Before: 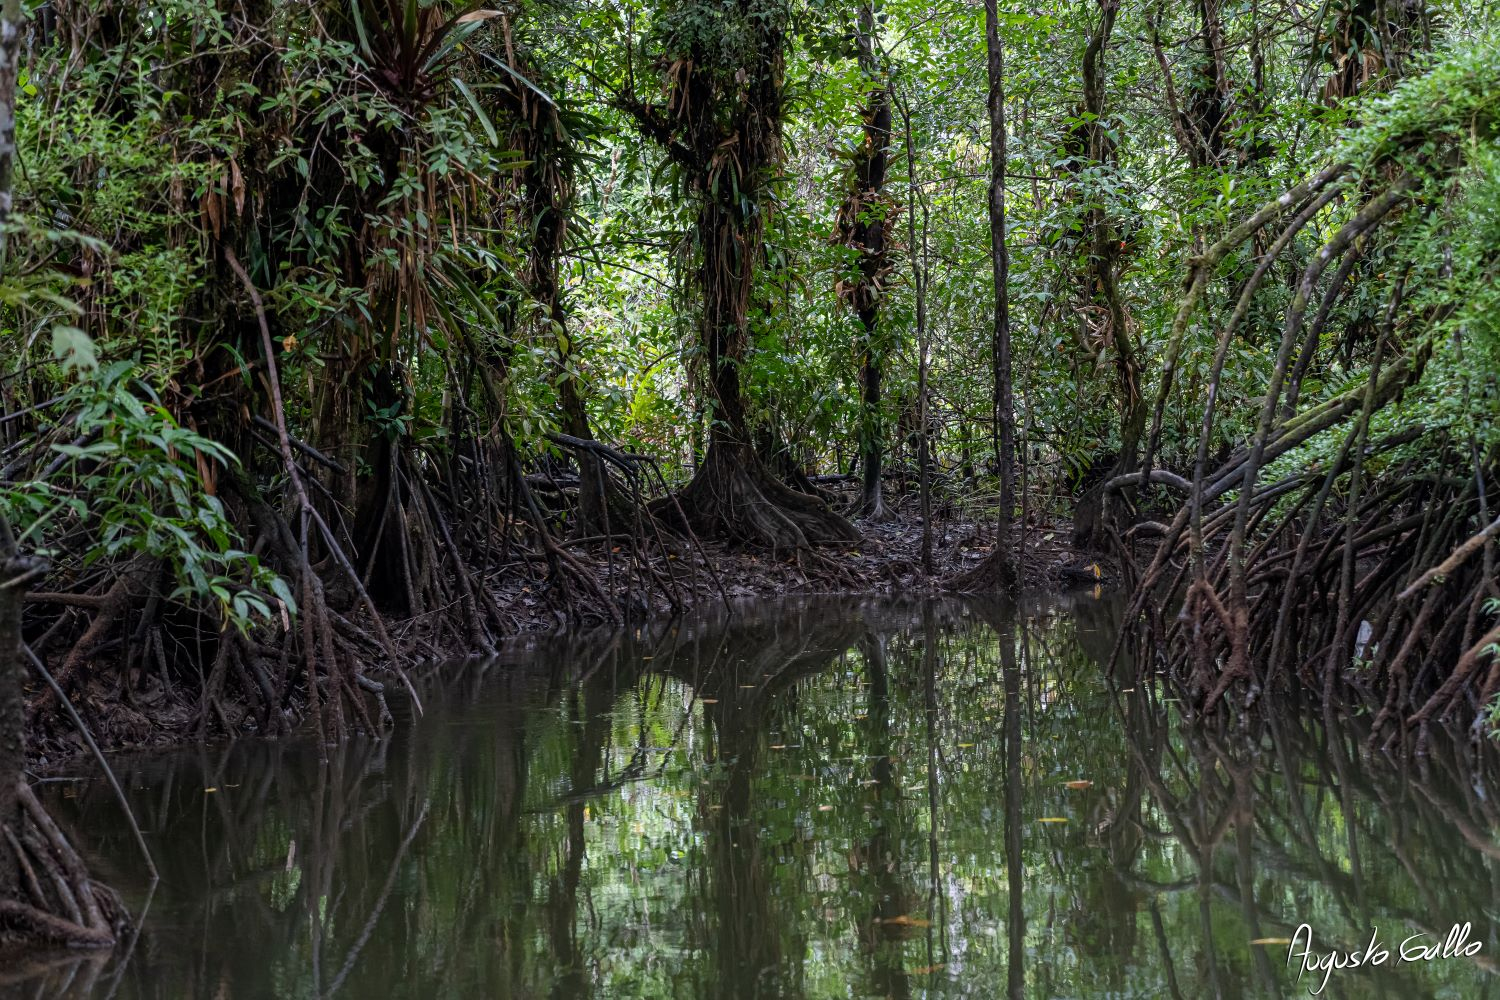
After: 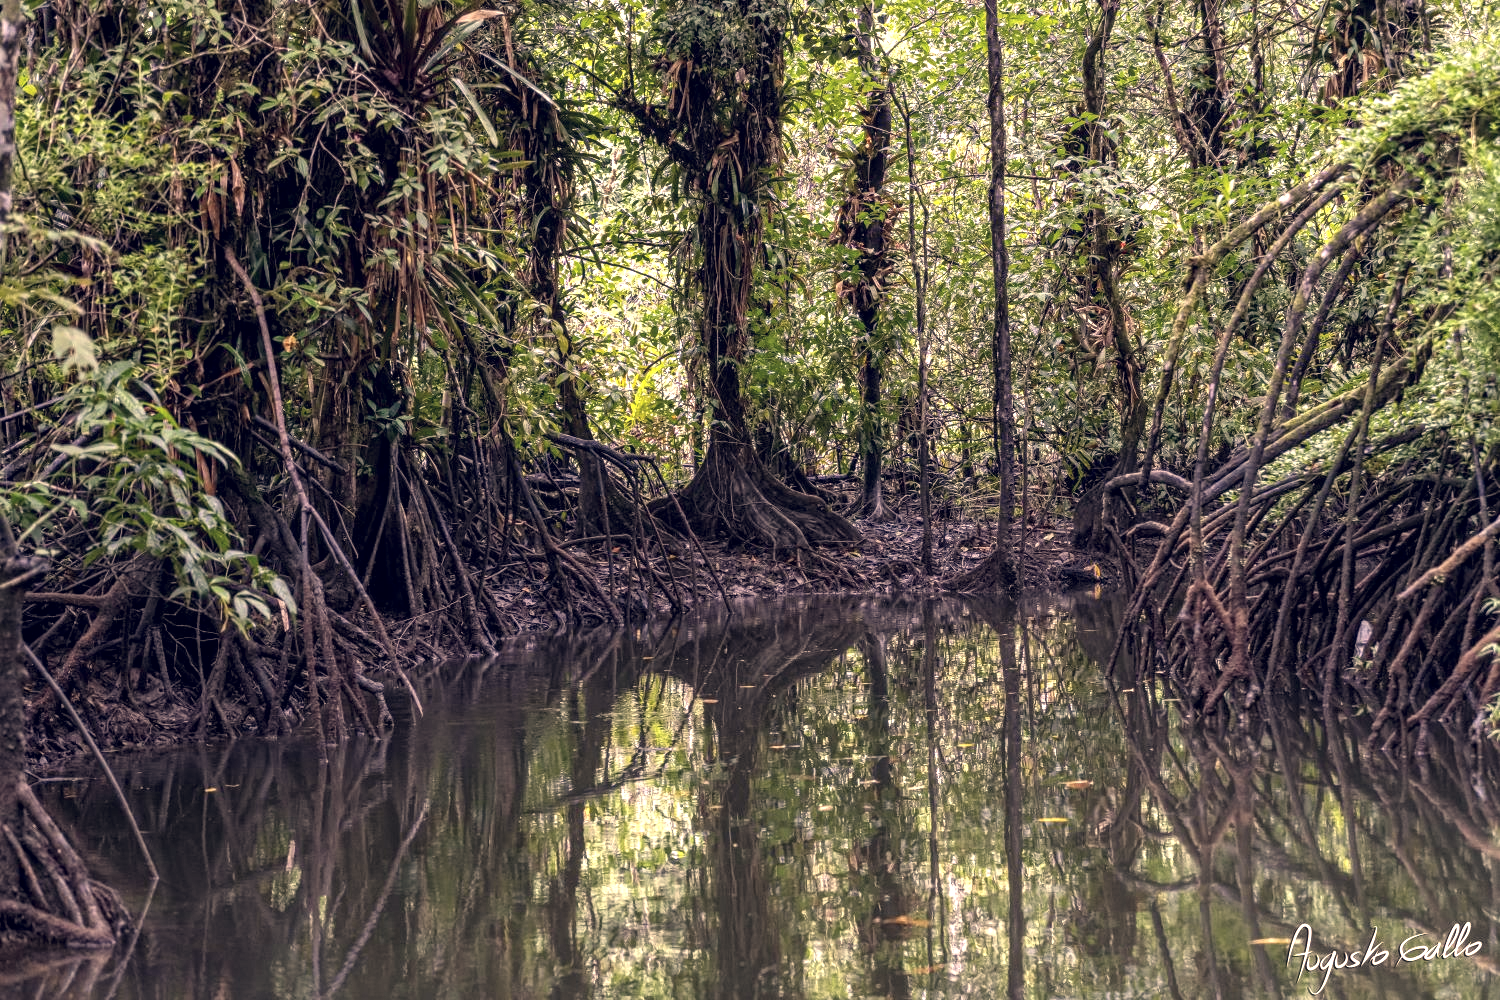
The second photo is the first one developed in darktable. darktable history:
color correction: highlights a* 19.59, highlights b* 27.49, shadows a* 3.46, shadows b* -17.28, saturation 0.73
exposure: black level correction 0, exposure 0.9 EV, compensate highlight preservation false
local contrast: on, module defaults
